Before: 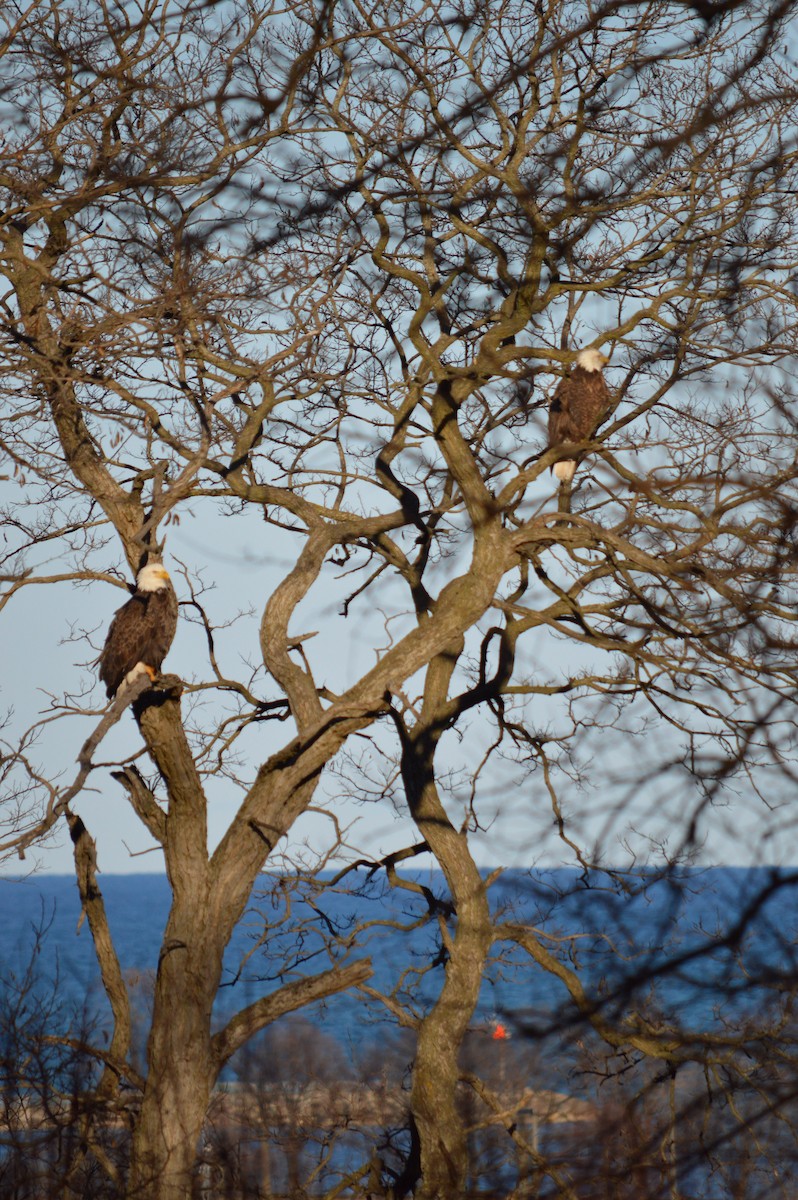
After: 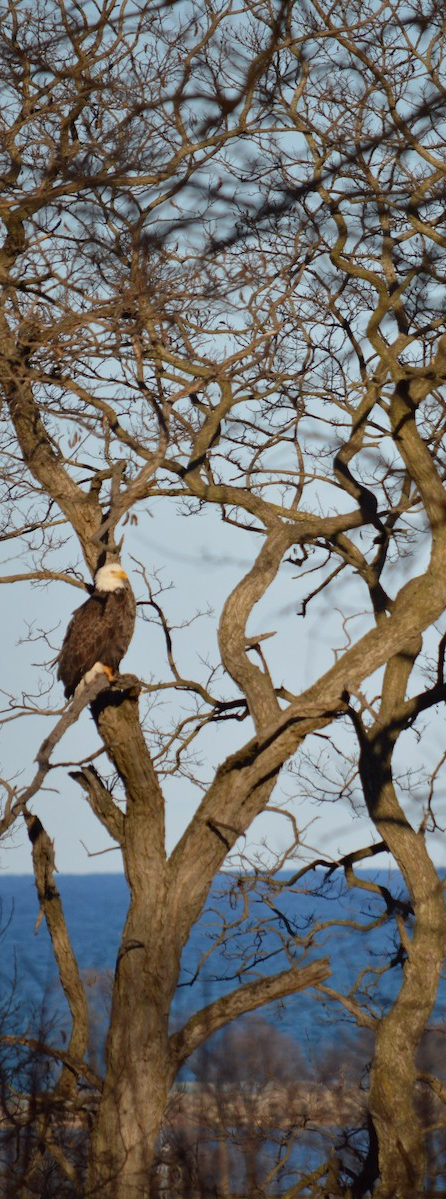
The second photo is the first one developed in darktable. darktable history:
crop: left 5.289%, right 38.806%
